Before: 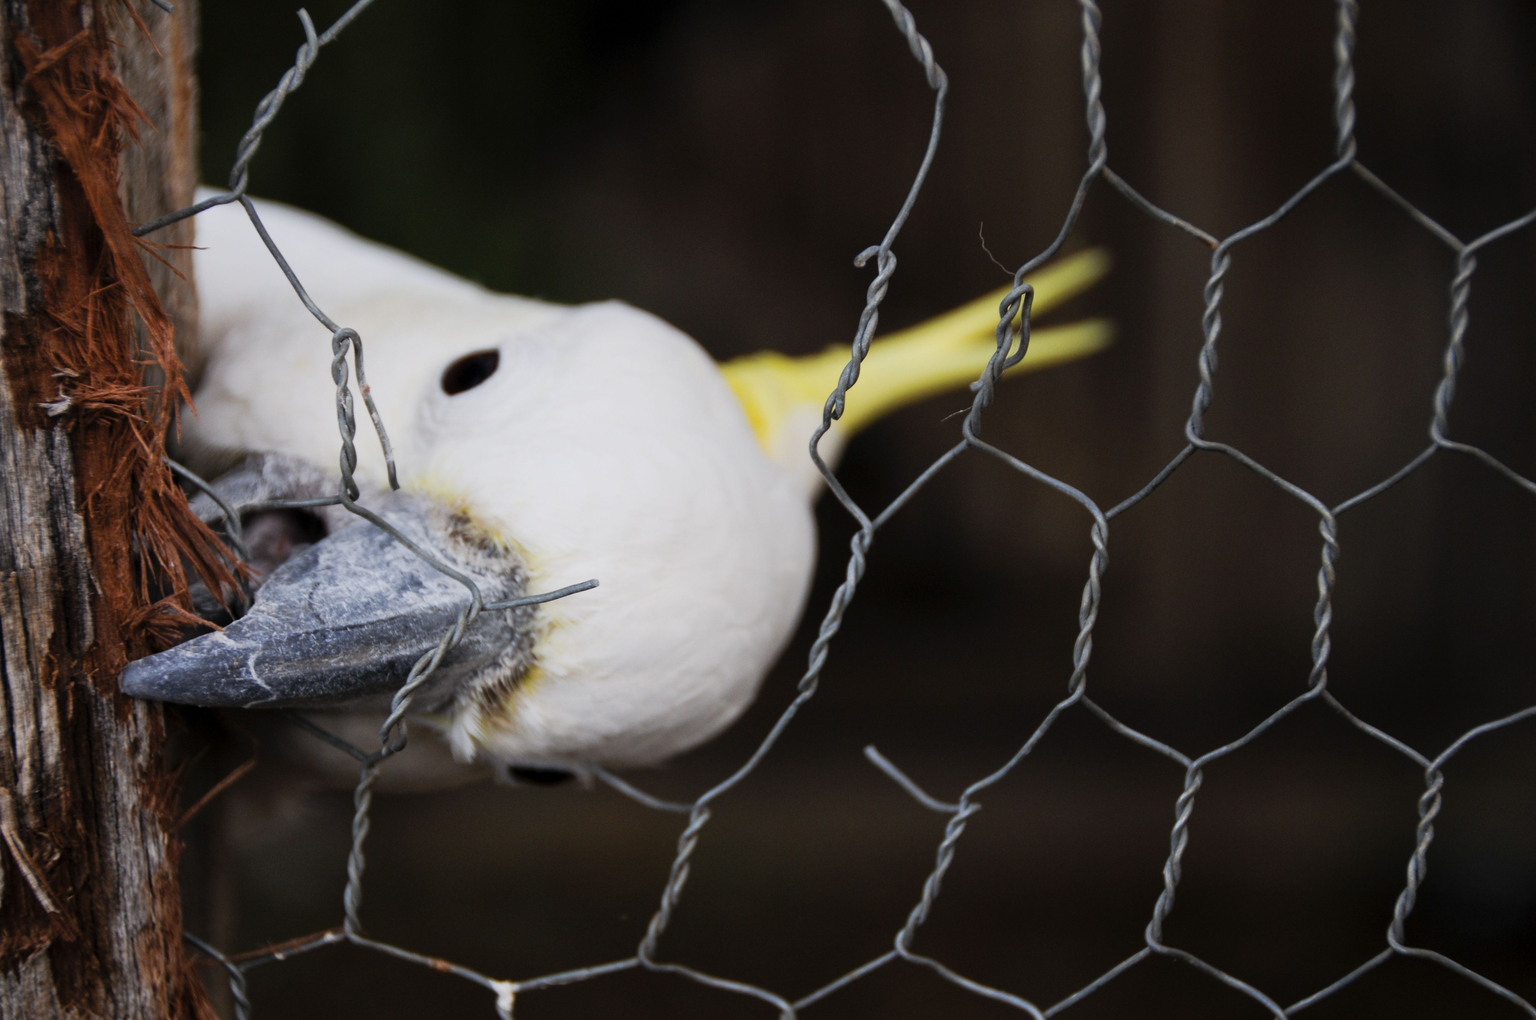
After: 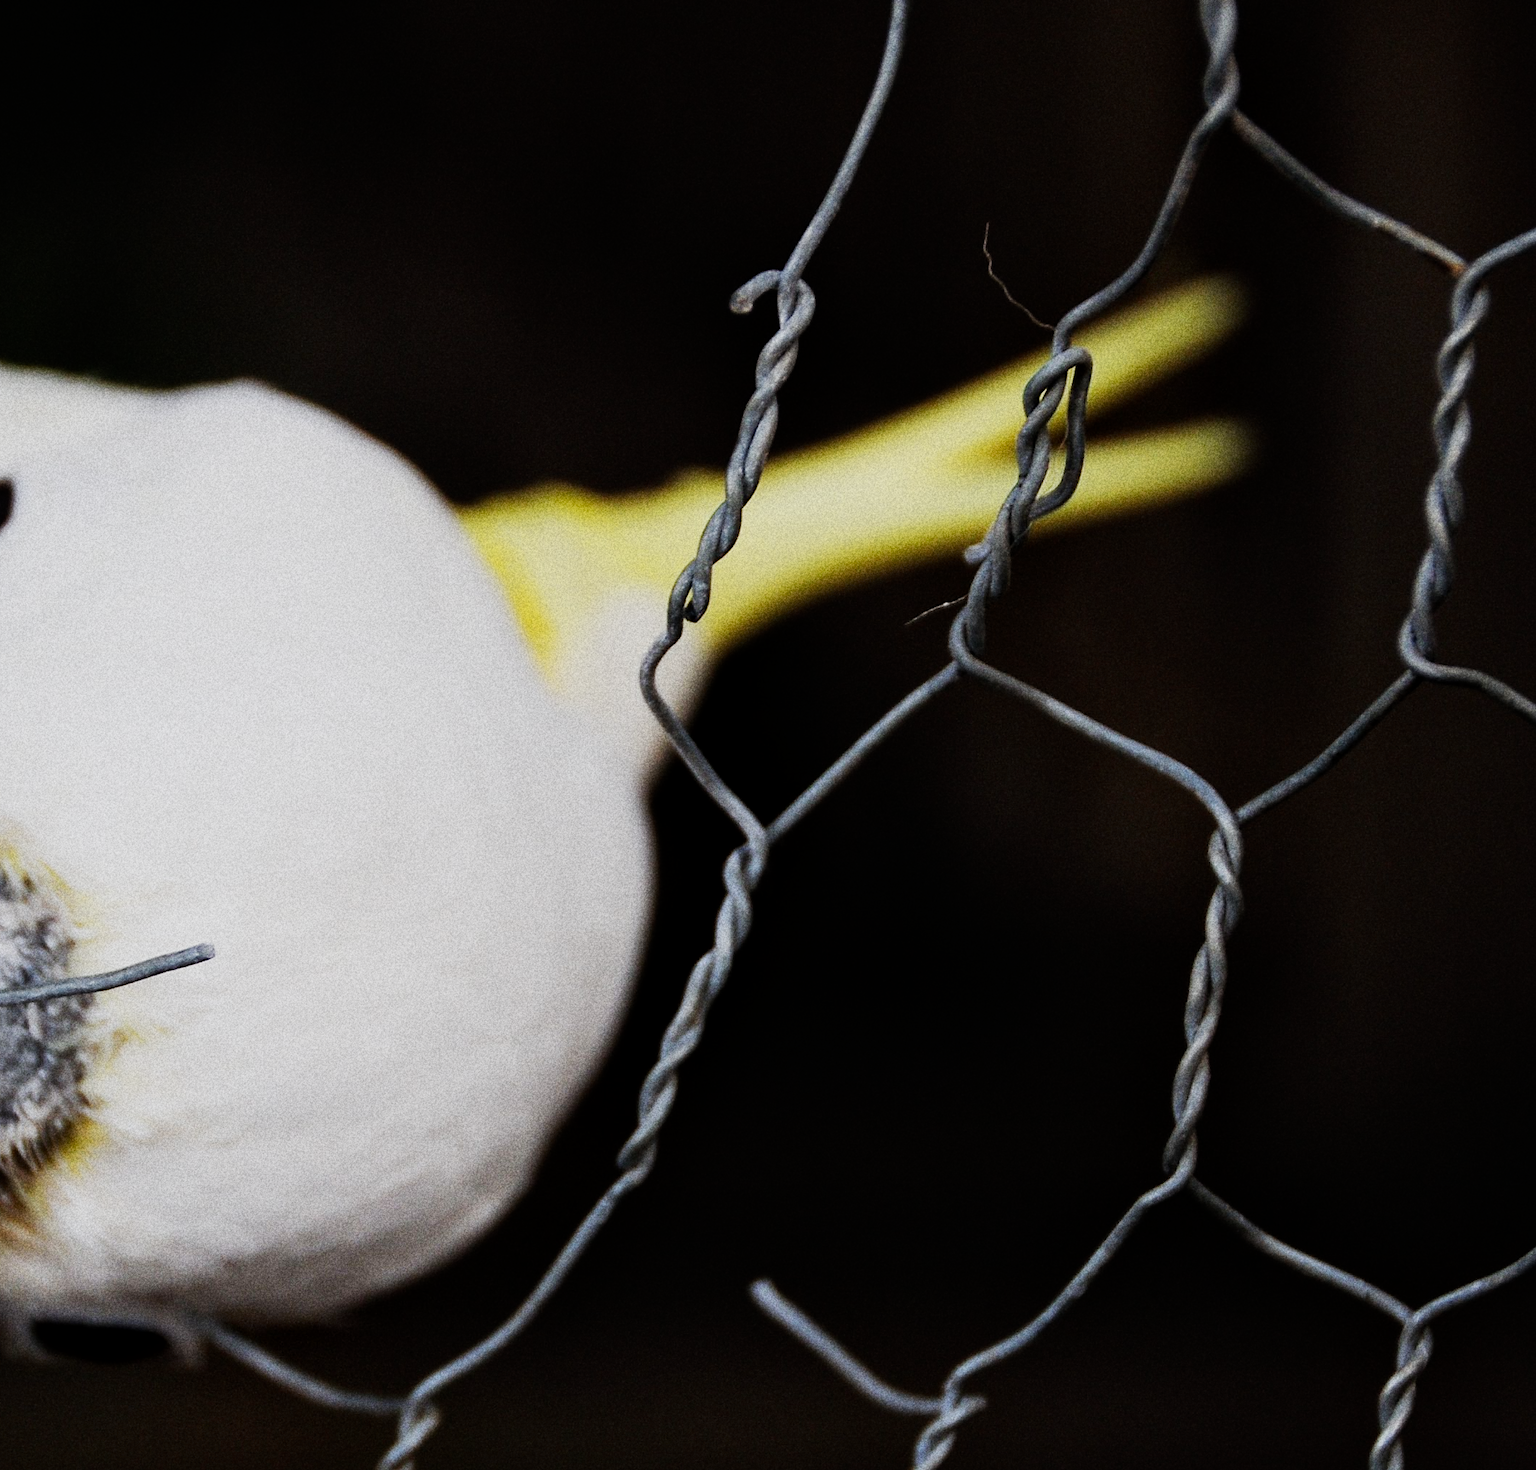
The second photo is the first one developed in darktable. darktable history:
crop: left 32.075%, top 10.976%, right 18.355%, bottom 17.596%
grain: strength 49.07%
sharpen: radius 1.864, amount 0.398, threshold 1.271
sigmoid: contrast 1.8, skew -0.2, preserve hue 0%, red attenuation 0.1, red rotation 0.035, green attenuation 0.1, green rotation -0.017, blue attenuation 0.15, blue rotation -0.052, base primaries Rec2020
local contrast: mode bilateral grid, contrast 20, coarseness 50, detail 120%, midtone range 0.2
